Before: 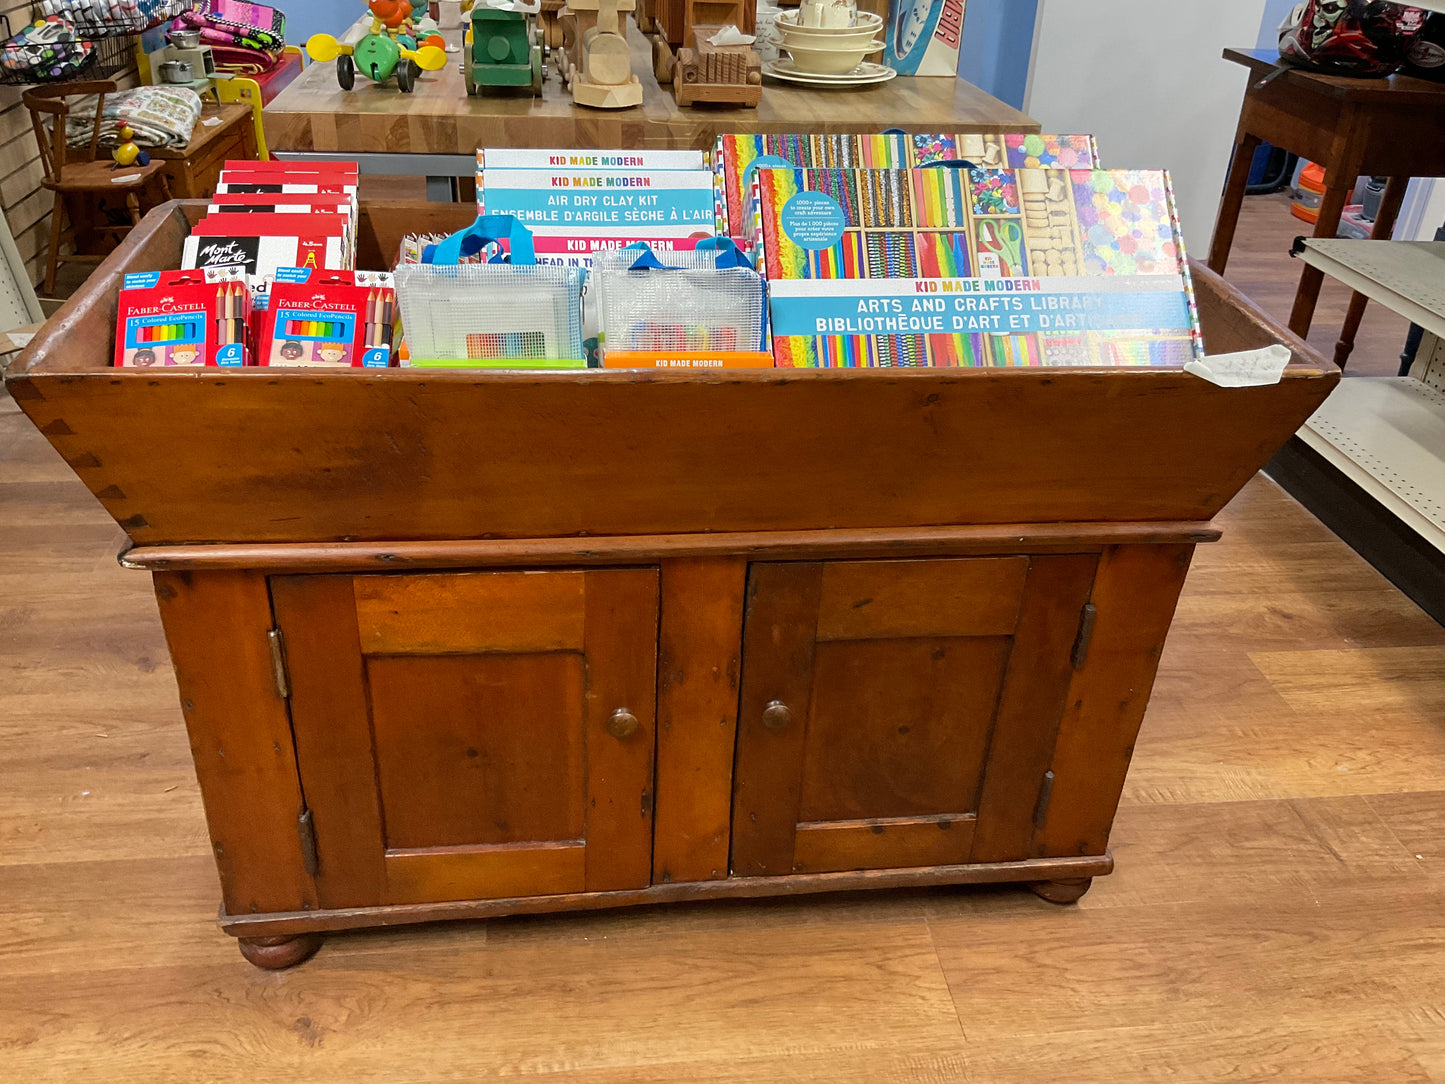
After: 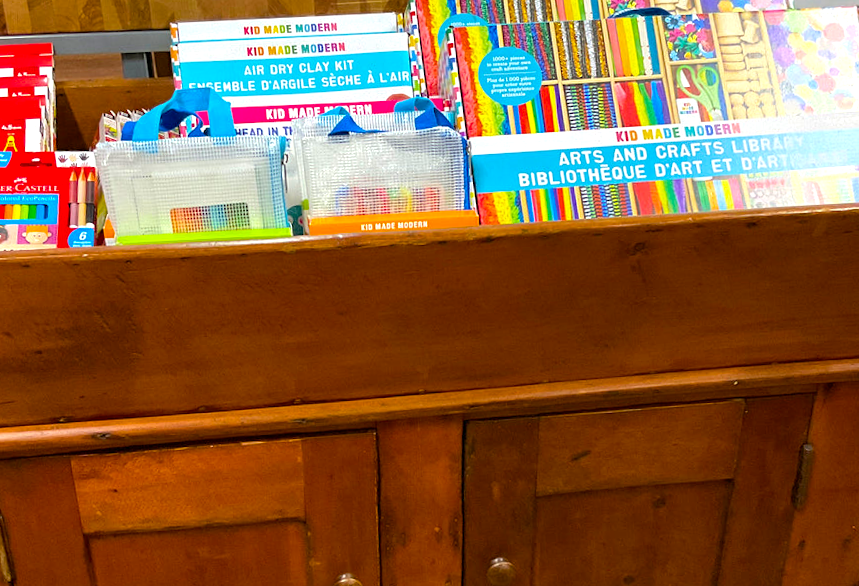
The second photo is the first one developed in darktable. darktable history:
crop: left 20.932%, top 15.471%, right 21.848%, bottom 34.081%
rotate and perspective: rotation -3.18°, automatic cropping off
color balance rgb: perceptual saturation grading › global saturation 36%, perceptual brilliance grading › global brilliance 10%, global vibrance 20%
